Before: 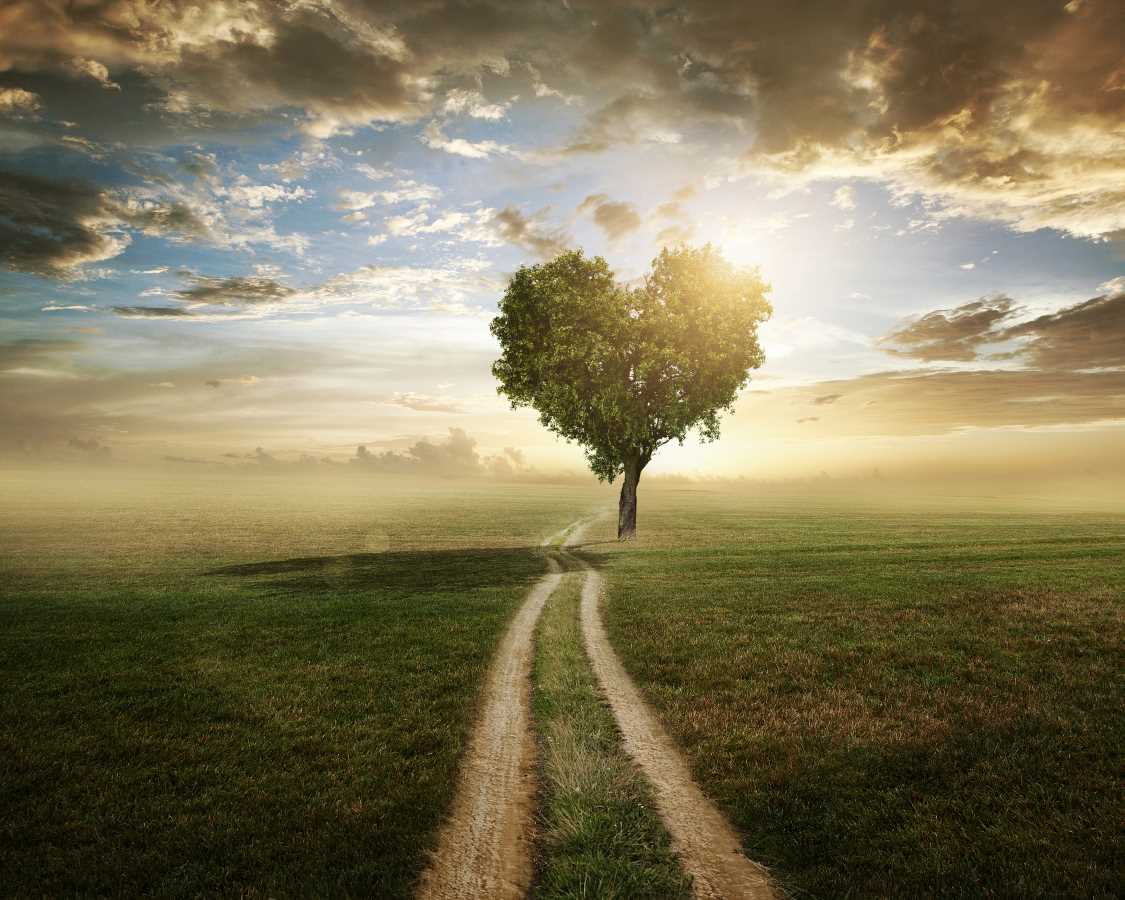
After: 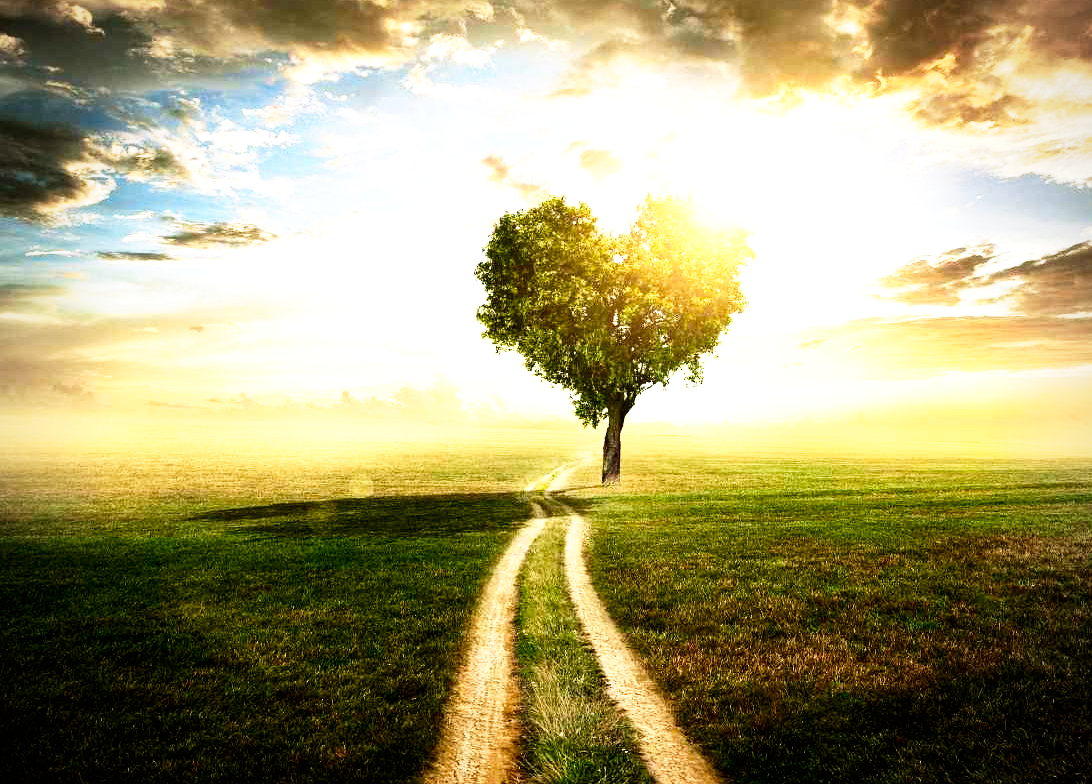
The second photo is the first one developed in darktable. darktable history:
vignetting: fall-off radius 63.6%
tone curve: curves: ch0 [(0, 0) (0.003, 0) (0.011, 0.001) (0.025, 0.002) (0.044, 0.004) (0.069, 0.006) (0.1, 0.009) (0.136, 0.03) (0.177, 0.076) (0.224, 0.13) (0.277, 0.202) (0.335, 0.28) (0.399, 0.367) (0.468, 0.46) (0.543, 0.562) (0.623, 0.67) (0.709, 0.787) (0.801, 0.889) (0.898, 0.972) (1, 1)], preserve colors none
contrast brightness saturation: contrast 0.13, brightness -0.05, saturation 0.16
exposure: black level correction 0.001, exposure 0.955 EV, compensate exposure bias true, compensate highlight preservation false
crop: left 1.507%, top 6.147%, right 1.379%, bottom 6.637%
